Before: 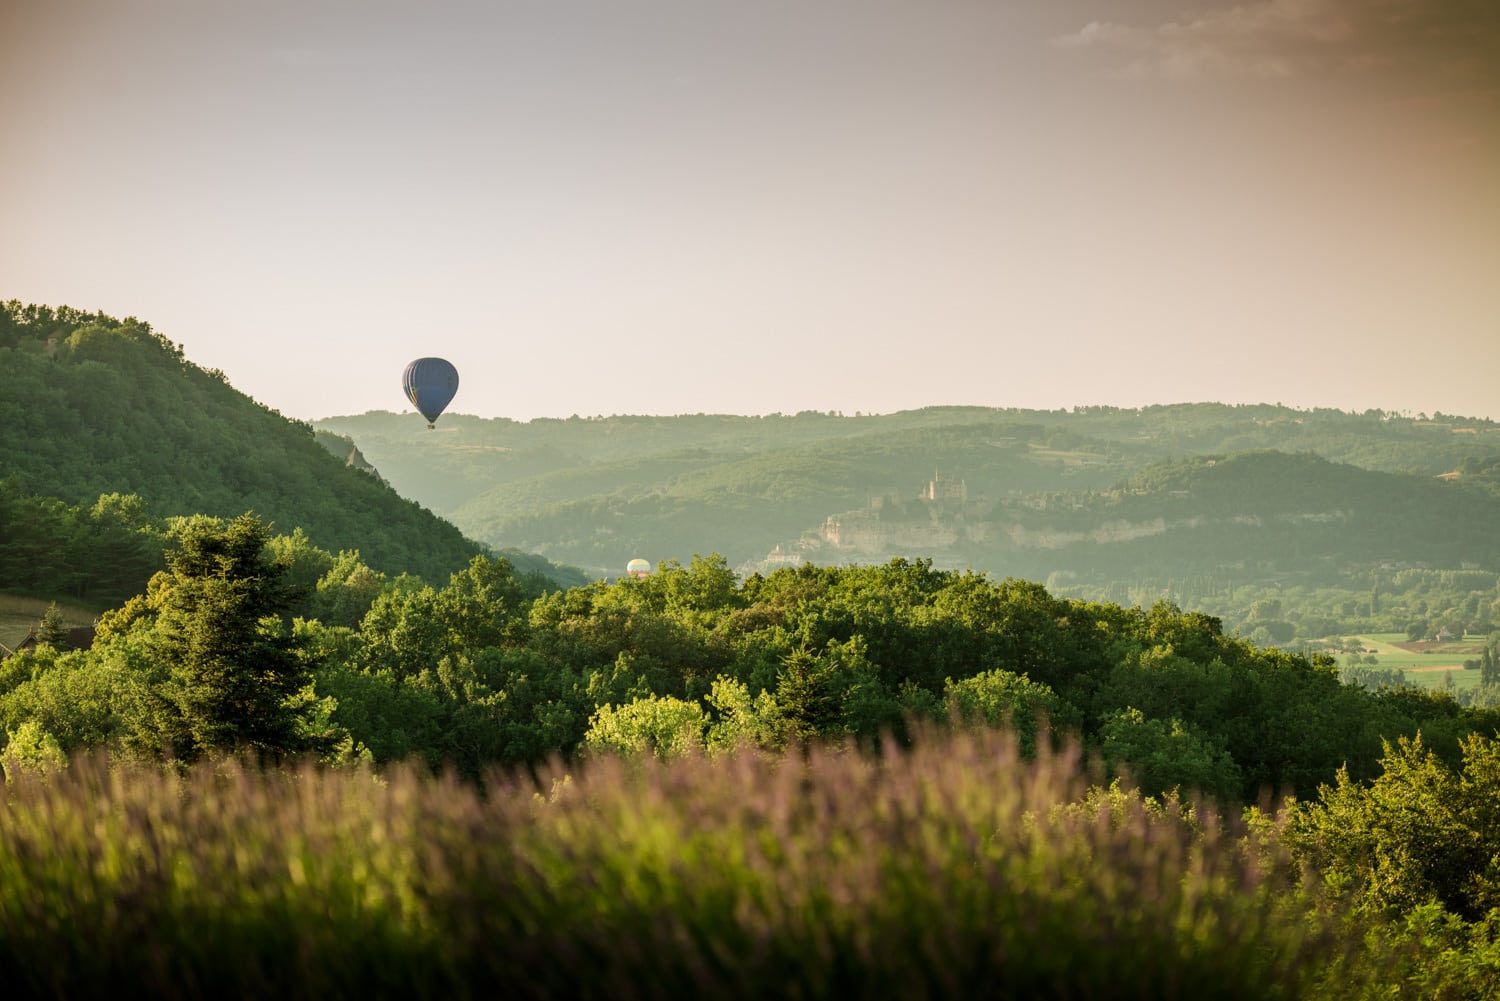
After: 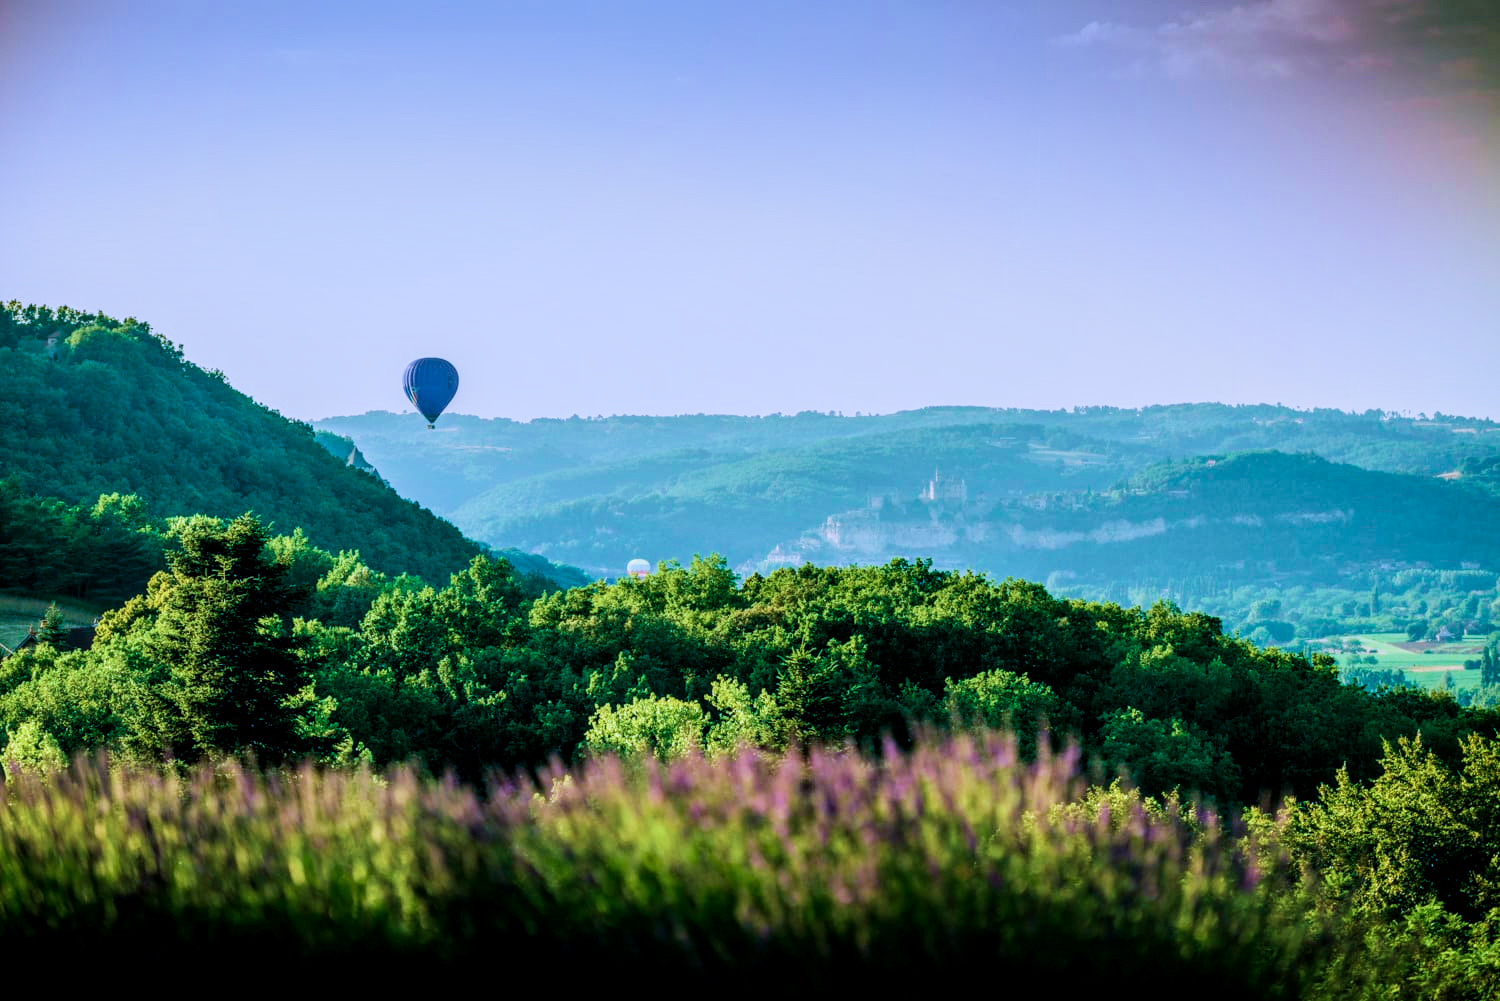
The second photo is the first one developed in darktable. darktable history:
local contrast: on, module defaults
color balance rgb: shadows lift › chroma 4.21%, shadows lift › hue 252.22°, highlights gain › chroma 1.36%, highlights gain › hue 50.24°, perceptual saturation grading › mid-tones 6.33%, perceptual saturation grading › shadows 72.44%, perceptual brilliance grading › highlights 11.59%, contrast 5.05%
filmic rgb: black relative exposure -7.65 EV, white relative exposure 4.56 EV, hardness 3.61
tone equalizer: -8 EV -0.417 EV, -7 EV -0.389 EV, -6 EV -0.333 EV, -5 EV -0.222 EV, -3 EV 0.222 EV, -2 EV 0.333 EV, -1 EV 0.389 EV, +0 EV 0.417 EV, edges refinement/feathering 500, mask exposure compensation -1.57 EV, preserve details no
color calibration: illuminant custom, x 0.422, y 0.412, temperature 3284.99 K
velvia: strength 82.96%
